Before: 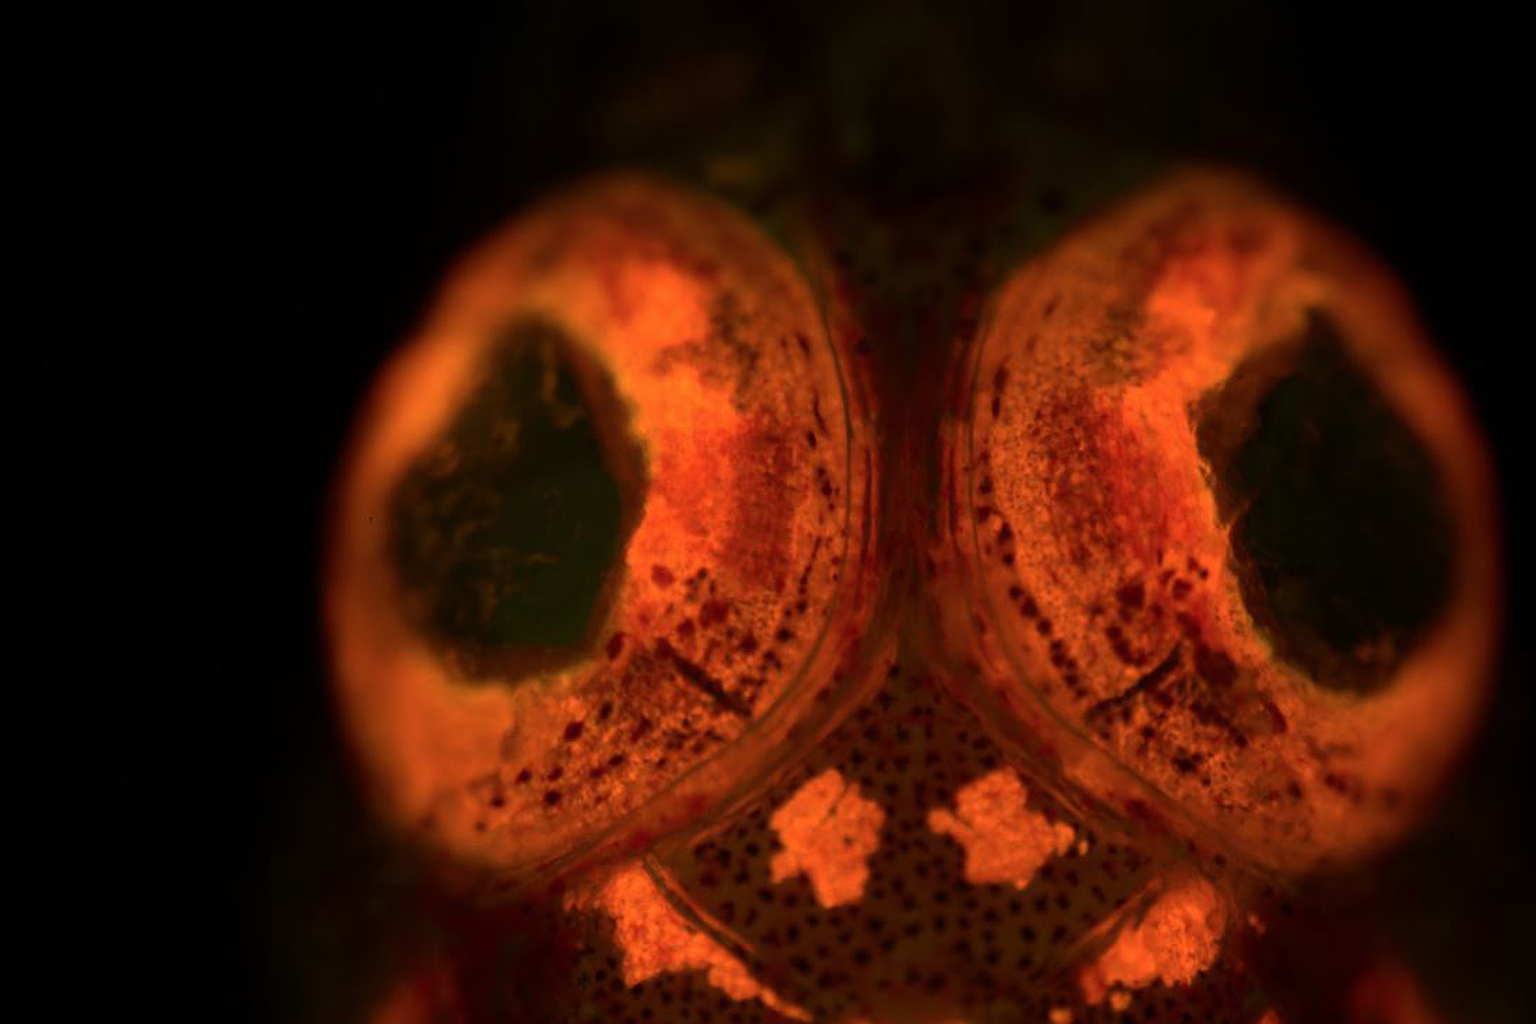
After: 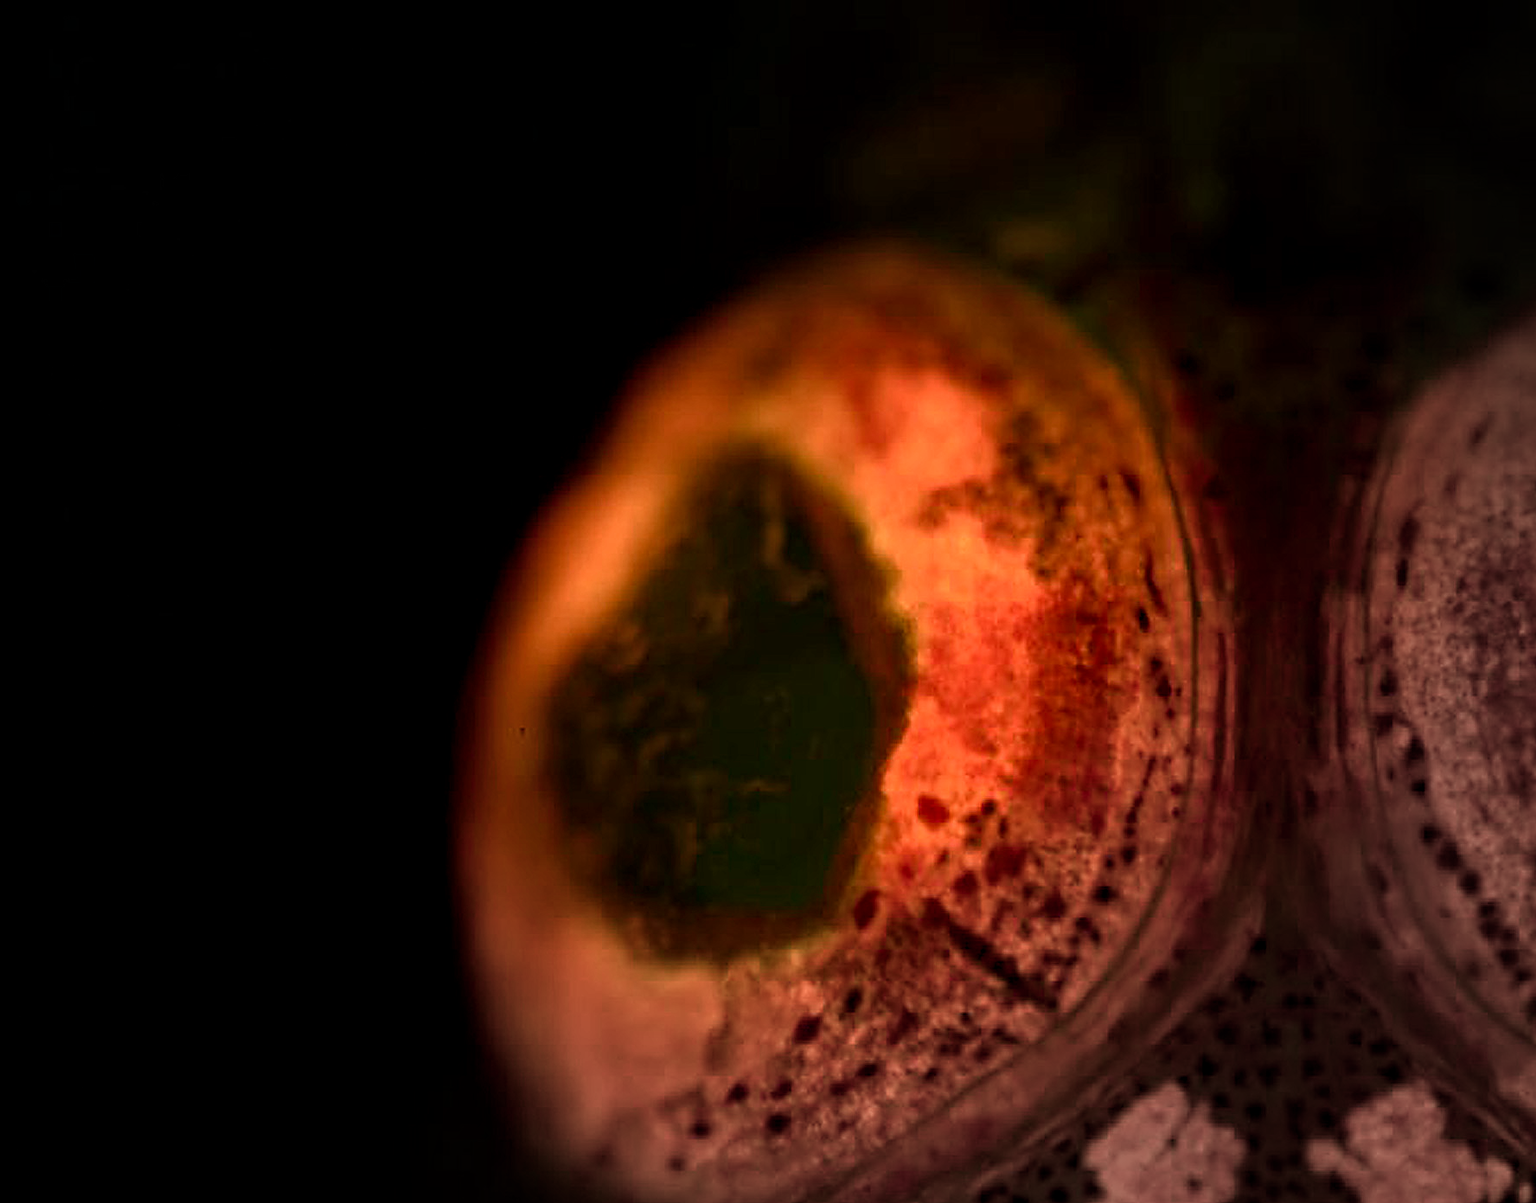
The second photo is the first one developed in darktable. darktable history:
crop: right 28.943%, bottom 16.554%
sharpen: radius 1.883, amount 0.405, threshold 1.369
local contrast: on, module defaults
vignetting: fall-off start 65%, center (-0.051, -0.356), width/height ratio 0.886, unbound false
haze removal: compatibility mode true, adaptive false
color balance rgb: linear chroma grading › global chroma 9.127%, perceptual saturation grading › global saturation 0.134%, perceptual saturation grading › highlights -19.843%, perceptual saturation grading › shadows 20.399%
contrast equalizer: octaves 7, y [[0.502, 0.517, 0.543, 0.576, 0.611, 0.631], [0.5 ×6], [0.5 ×6], [0 ×6], [0 ×6]], mix 0.311
